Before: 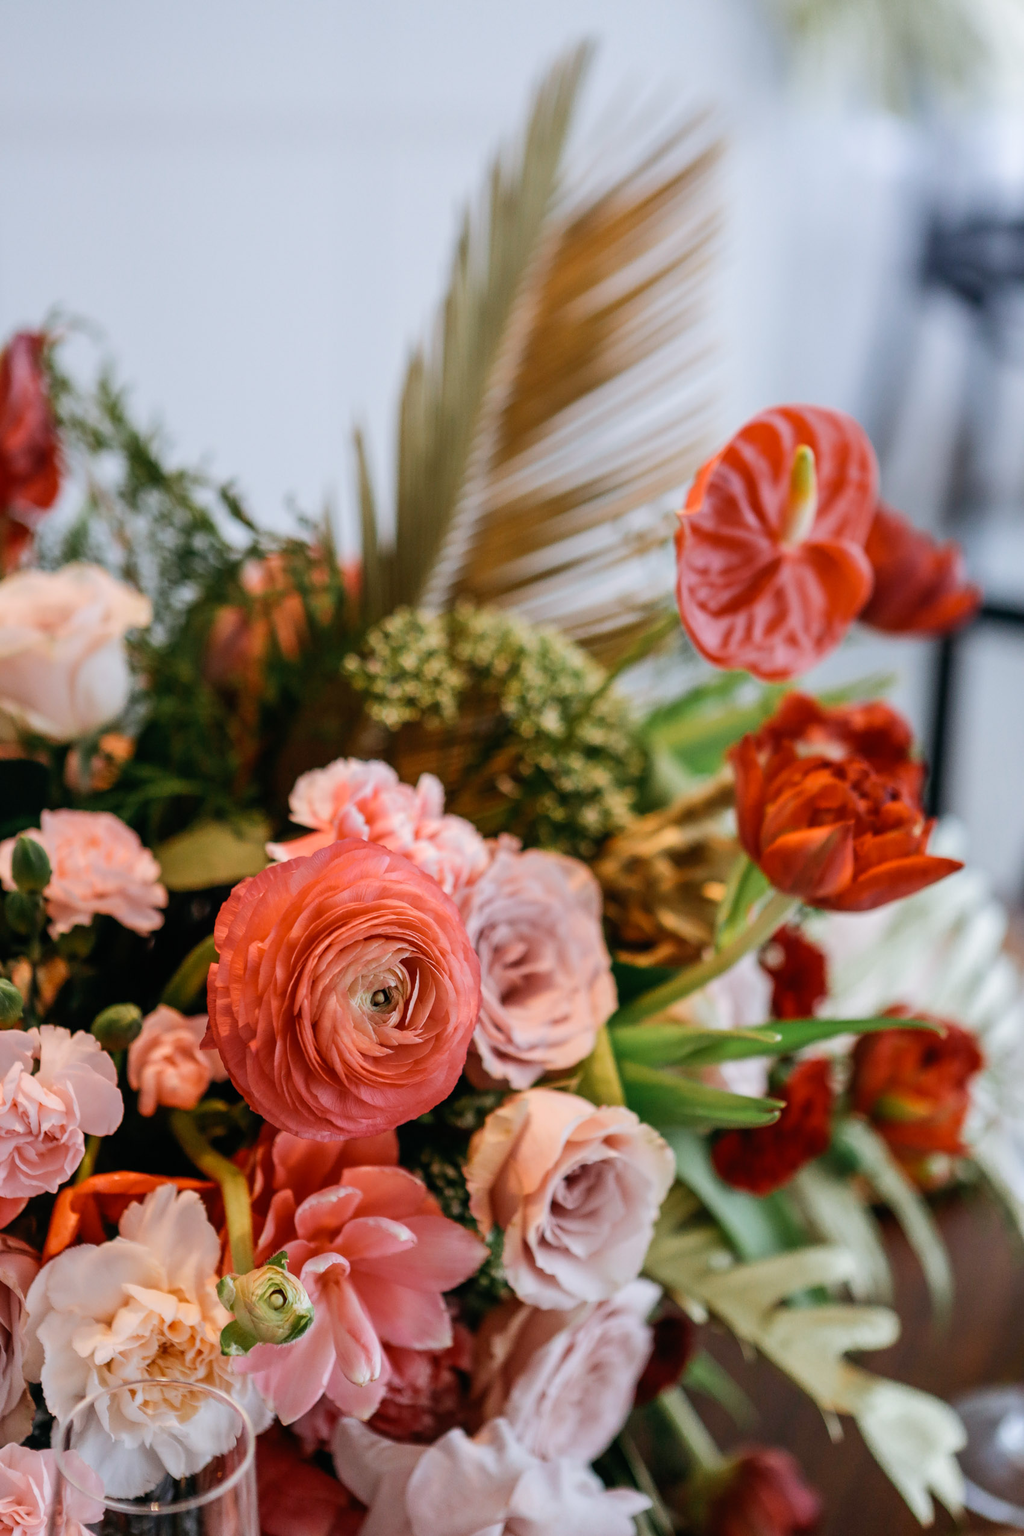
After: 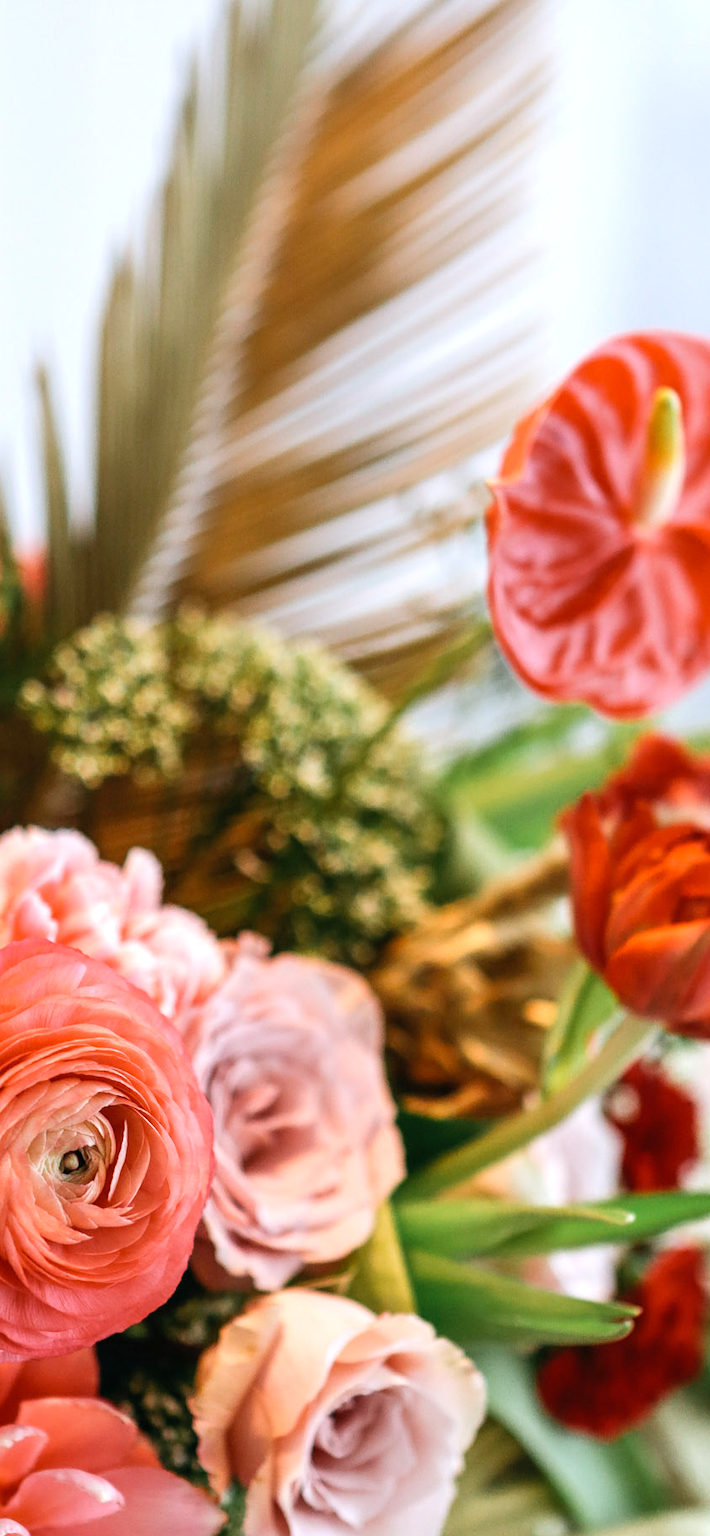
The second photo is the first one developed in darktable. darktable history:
exposure: exposure 0.564 EV, compensate highlight preservation false
crop: left 32.075%, top 10.976%, right 18.355%, bottom 17.596%
